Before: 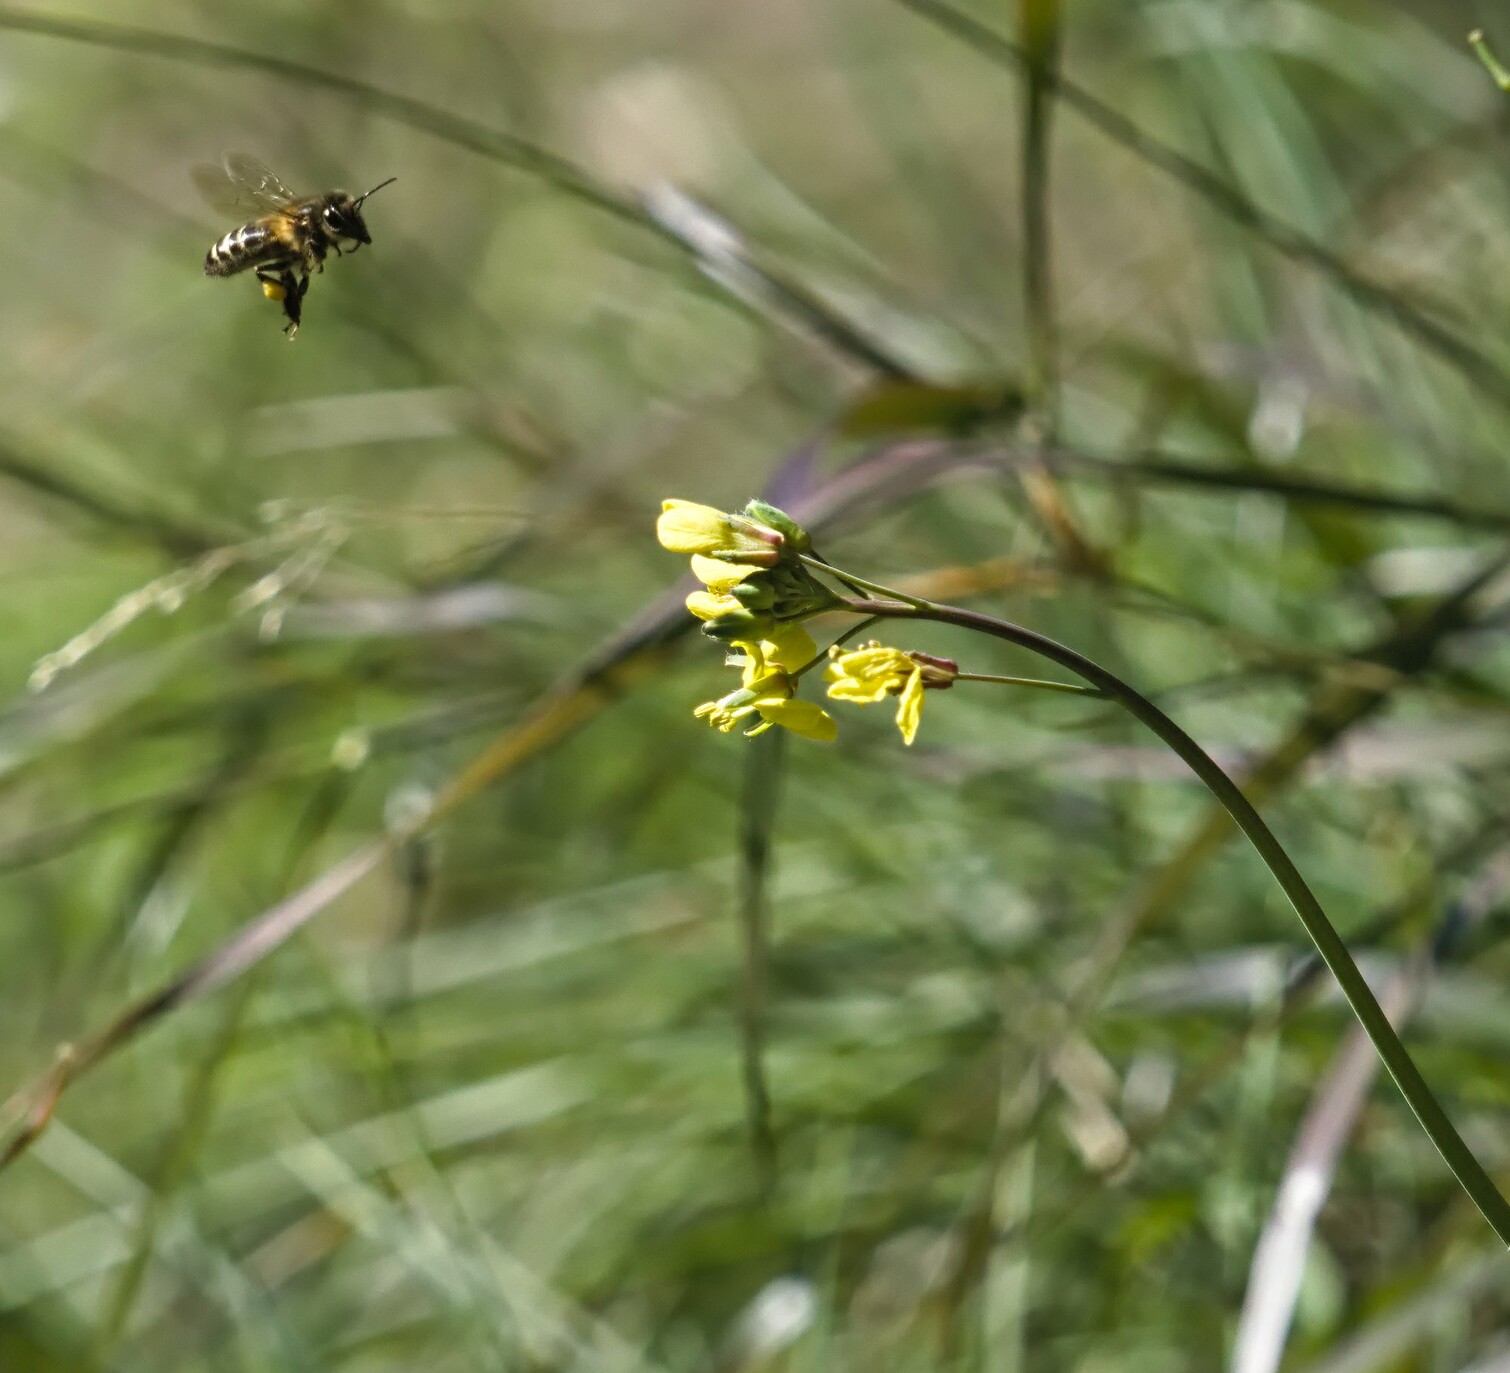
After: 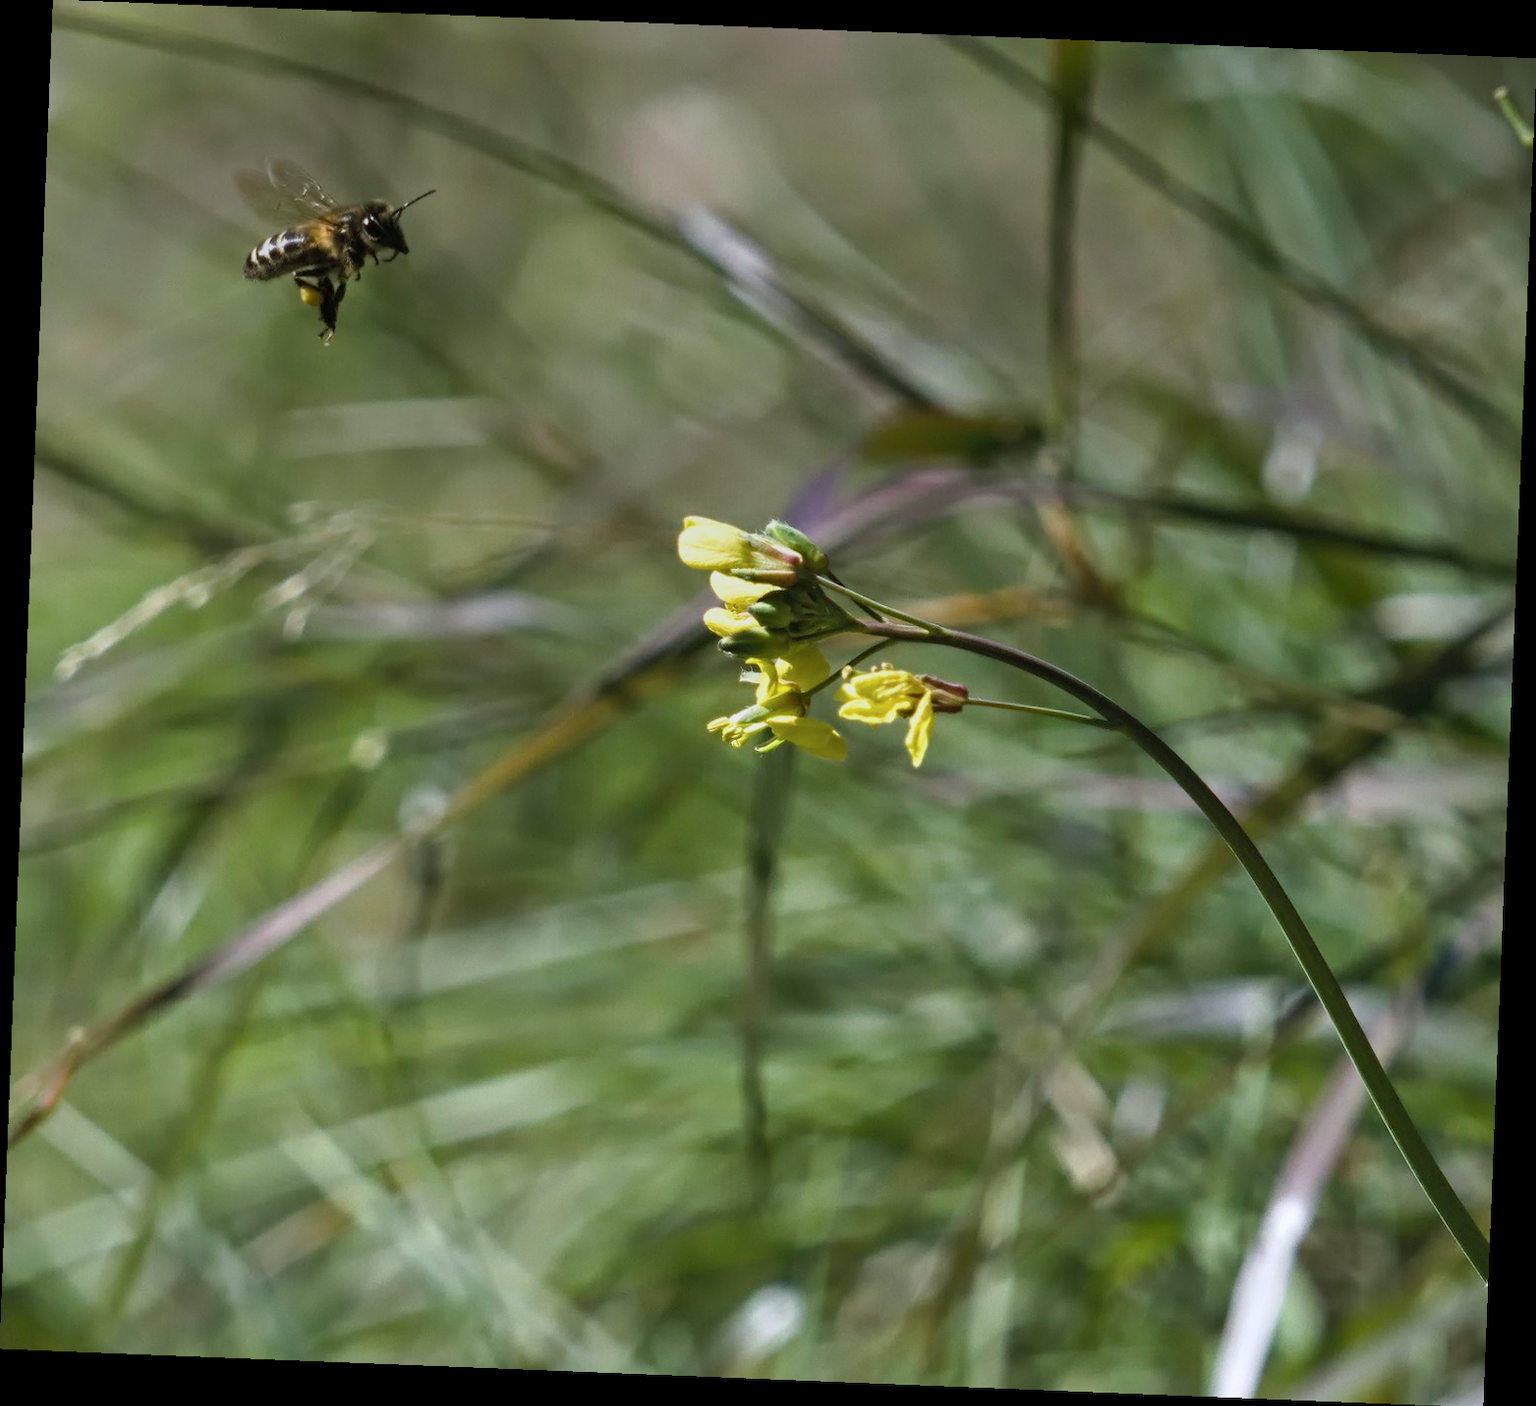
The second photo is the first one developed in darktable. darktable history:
rotate and perspective: rotation 2.27°, automatic cropping off
color calibration: illuminant as shot in camera, x 0.358, y 0.373, temperature 4628.91 K
graduated density: on, module defaults
